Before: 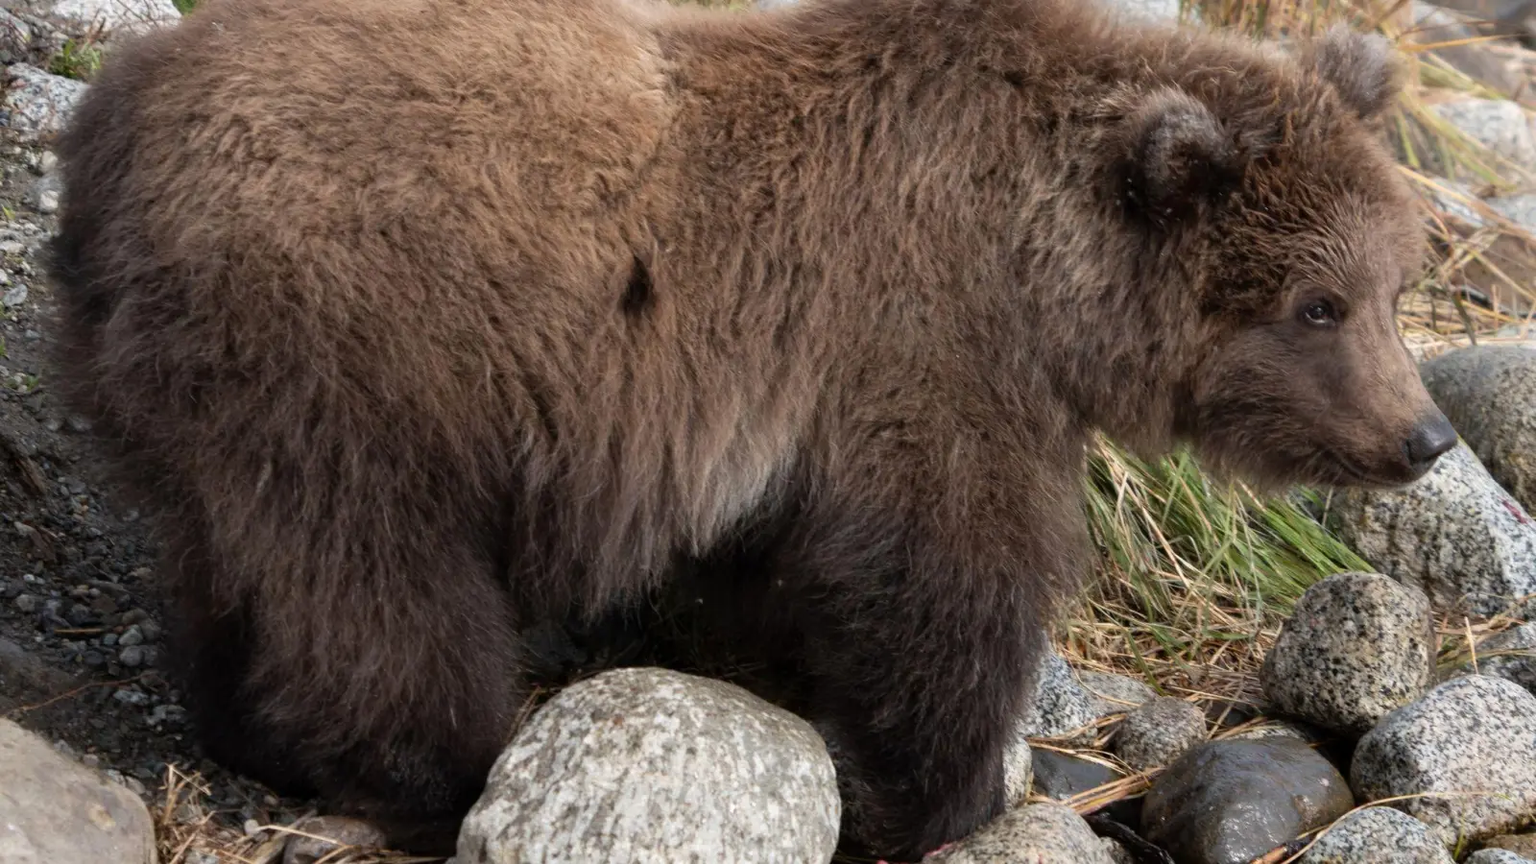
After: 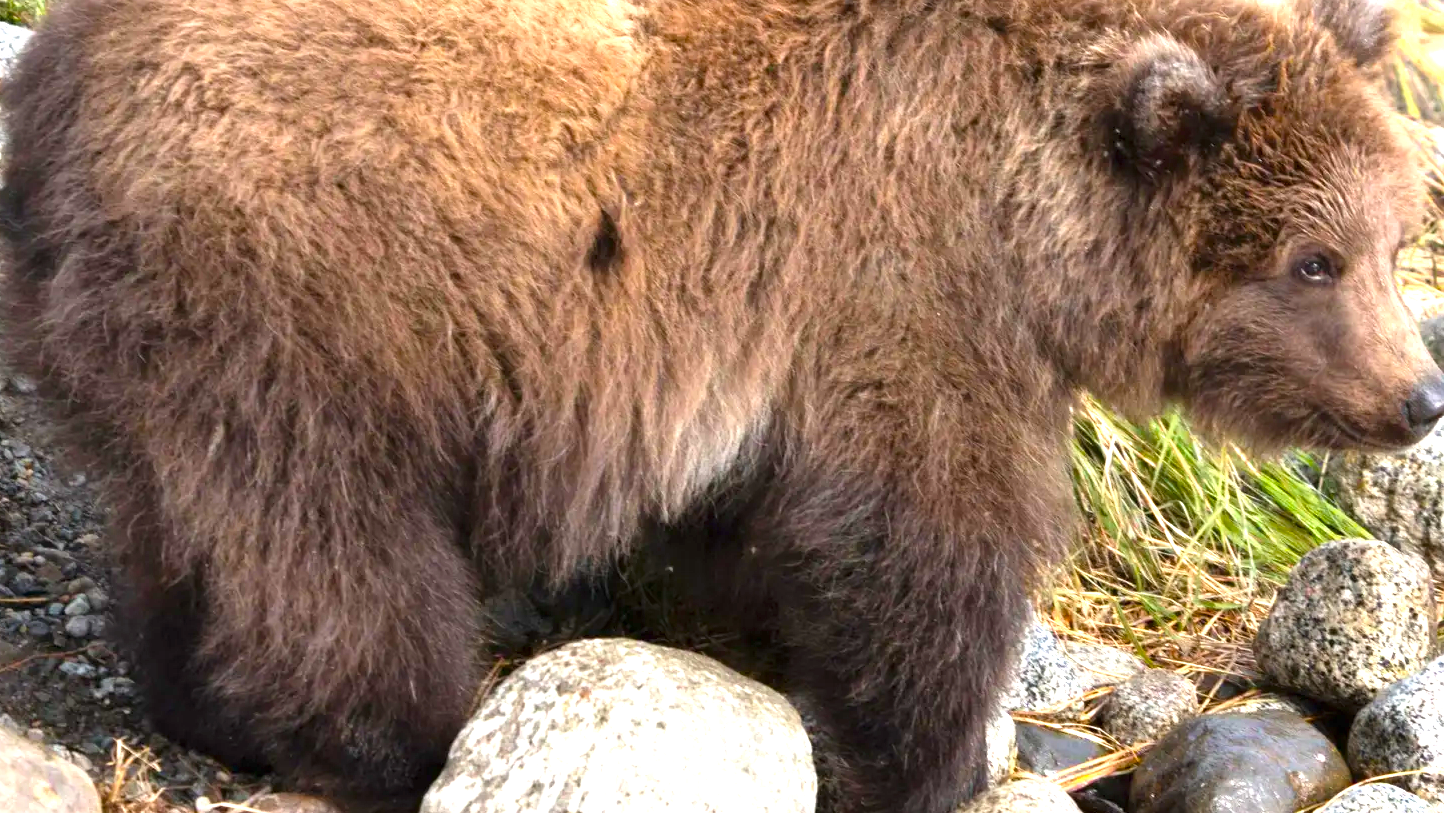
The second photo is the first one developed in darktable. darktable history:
color balance rgb: perceptual saturation grading › global saturation 30.474%, global vibrance 20%
exposure: black level correction 0, exposure 1.466 EV, compensate exposure bias true, compensate highlight preservation false
crop: left 3.733%, top 6.428%, right 5.978%, bottom 3.206%
shadows and highlights: shadows 52, highlights -28.28, soften with gaussian
